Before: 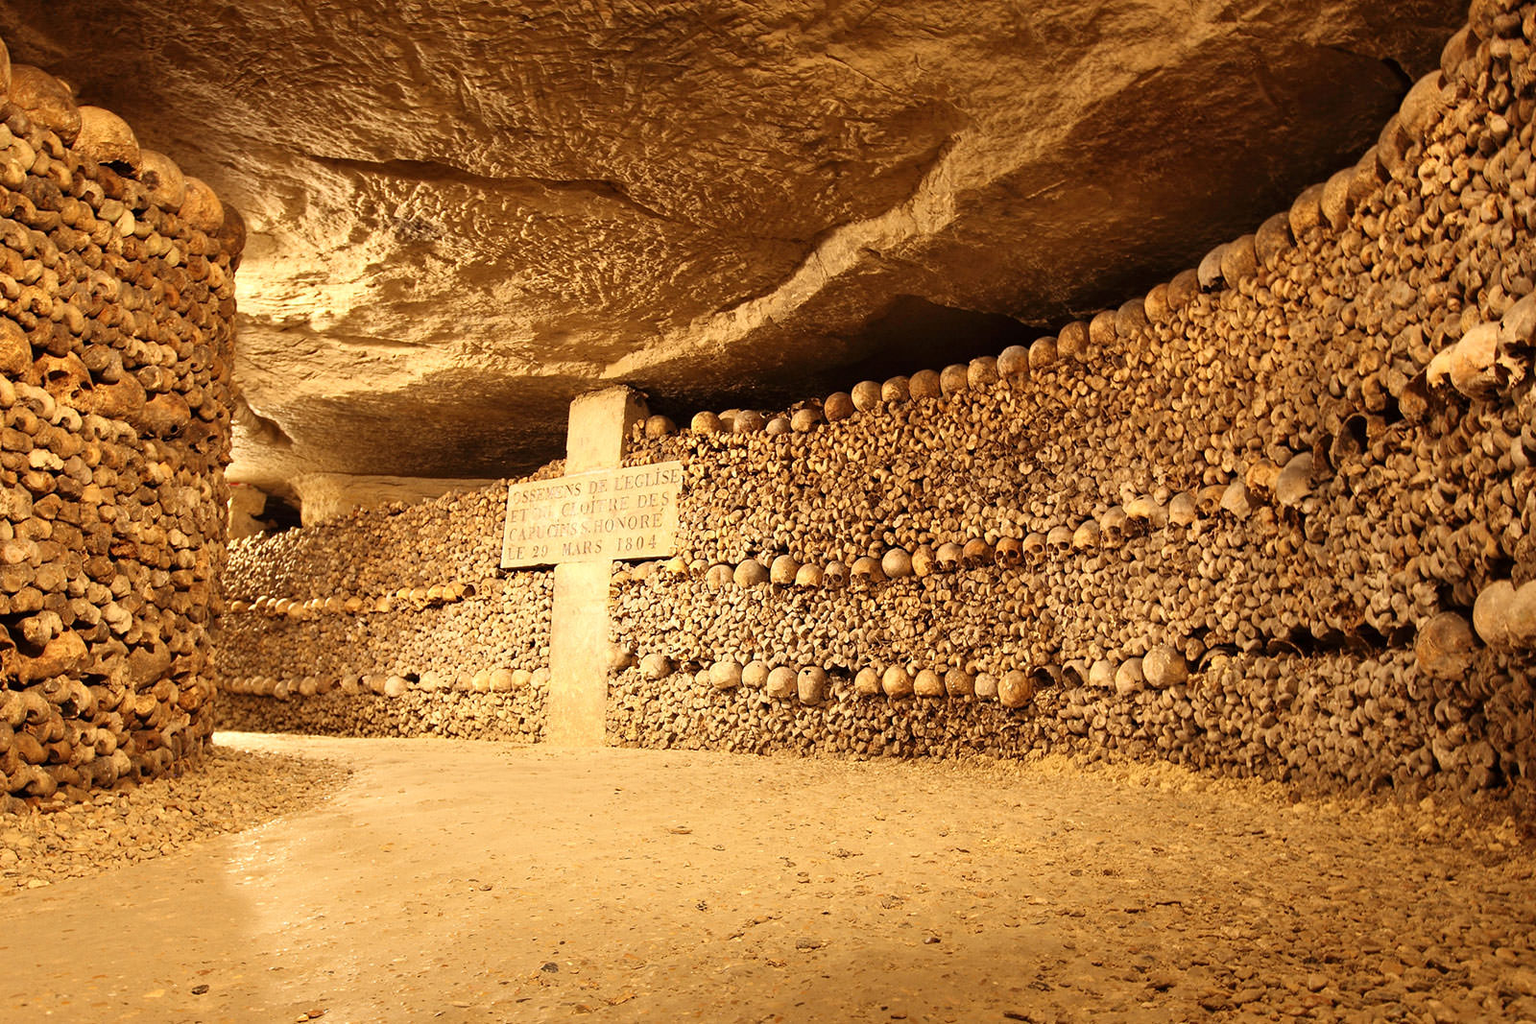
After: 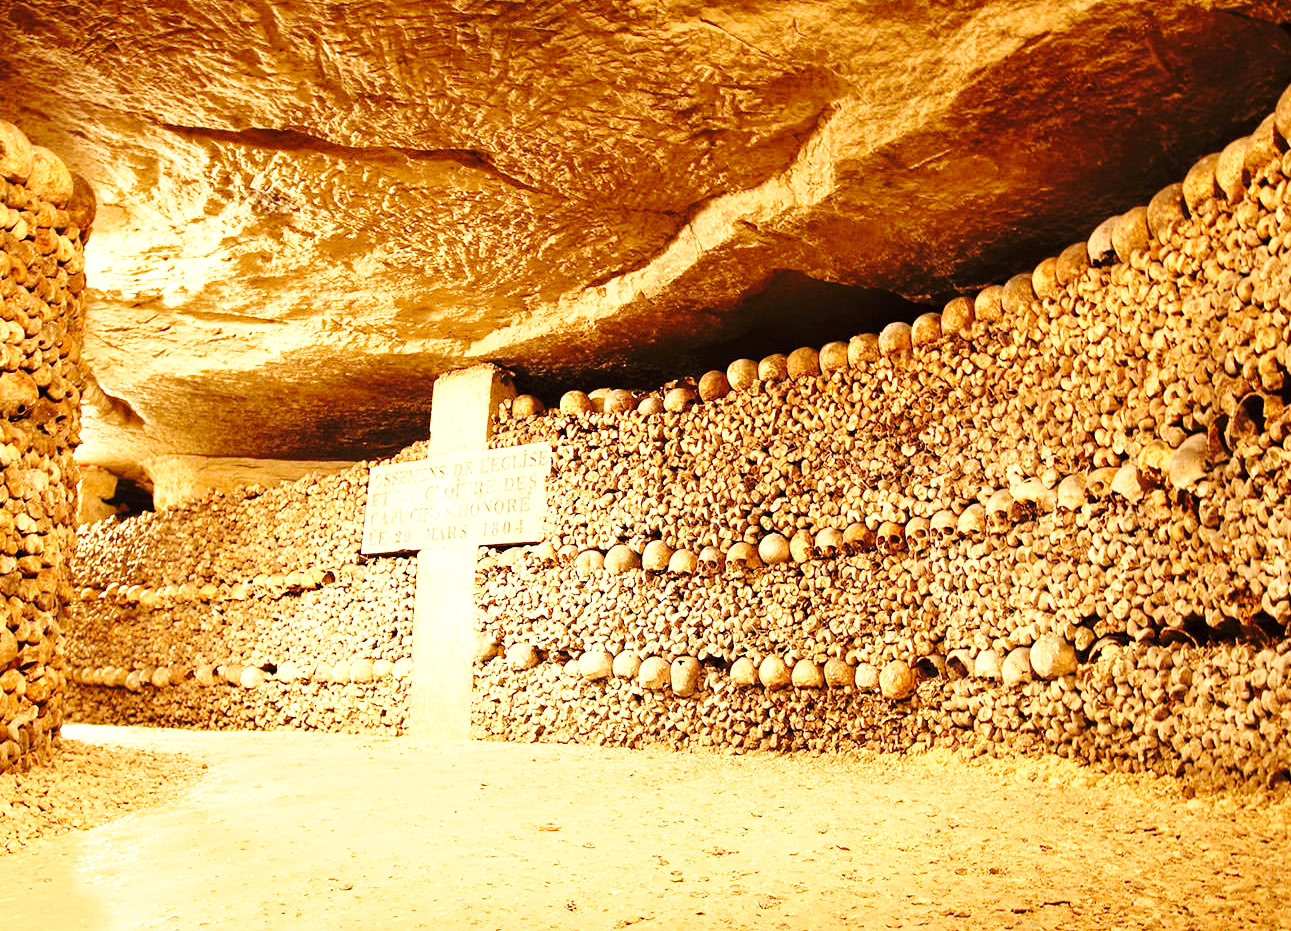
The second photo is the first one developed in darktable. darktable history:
exposure: exposure 0.373 EV, compensate highlight preservation false
base curve: curves: ch0 [(0, 0) (0.032, 0.037) (0.105, 0.228) (0.435, 0.76) (0.856, 0.983) (1, 1)], preserve colors none
crop: left 10.015%, top 3.593%, right 9.277%, bottom 9.097%
